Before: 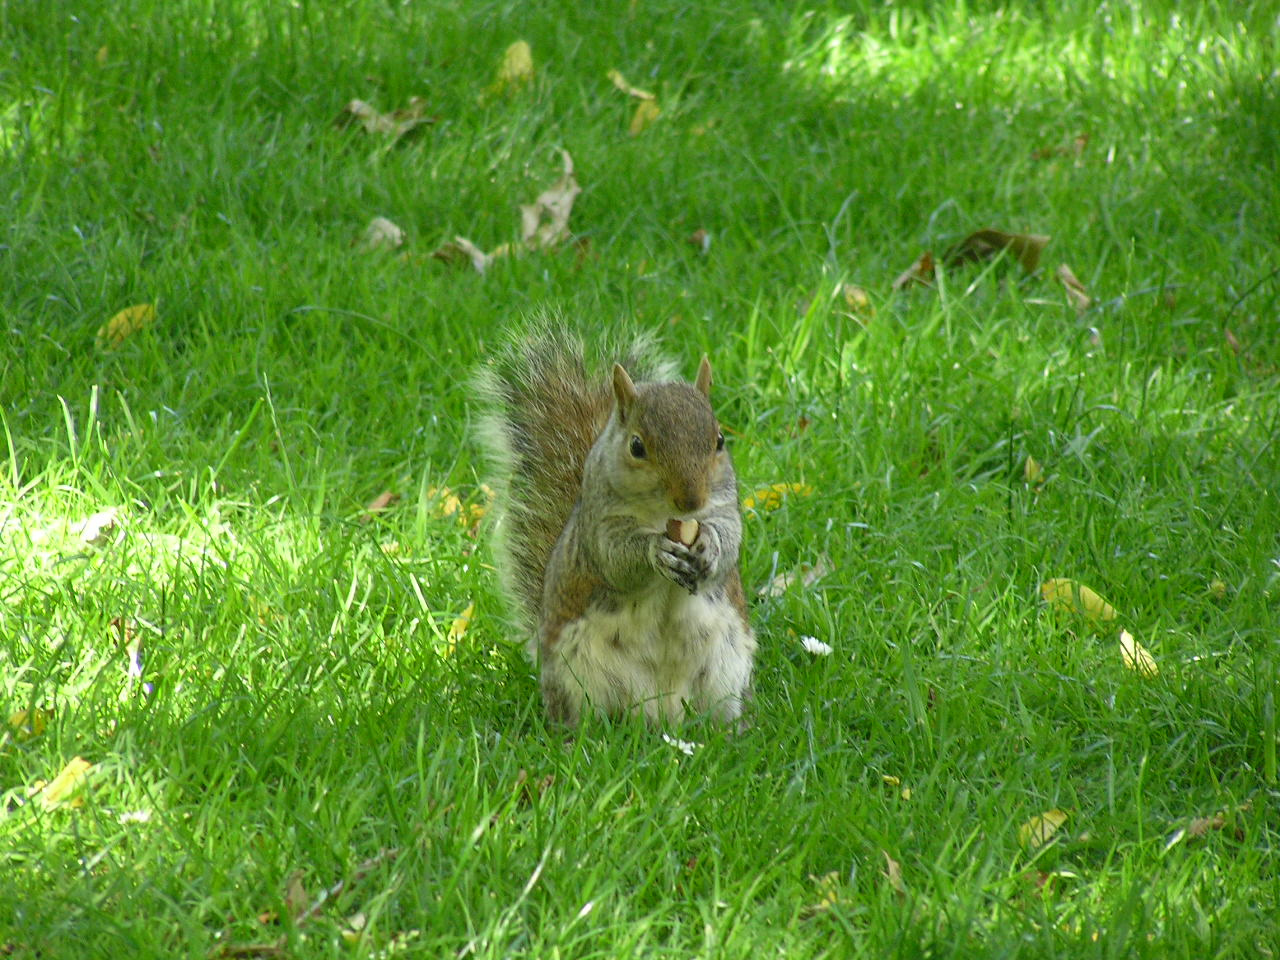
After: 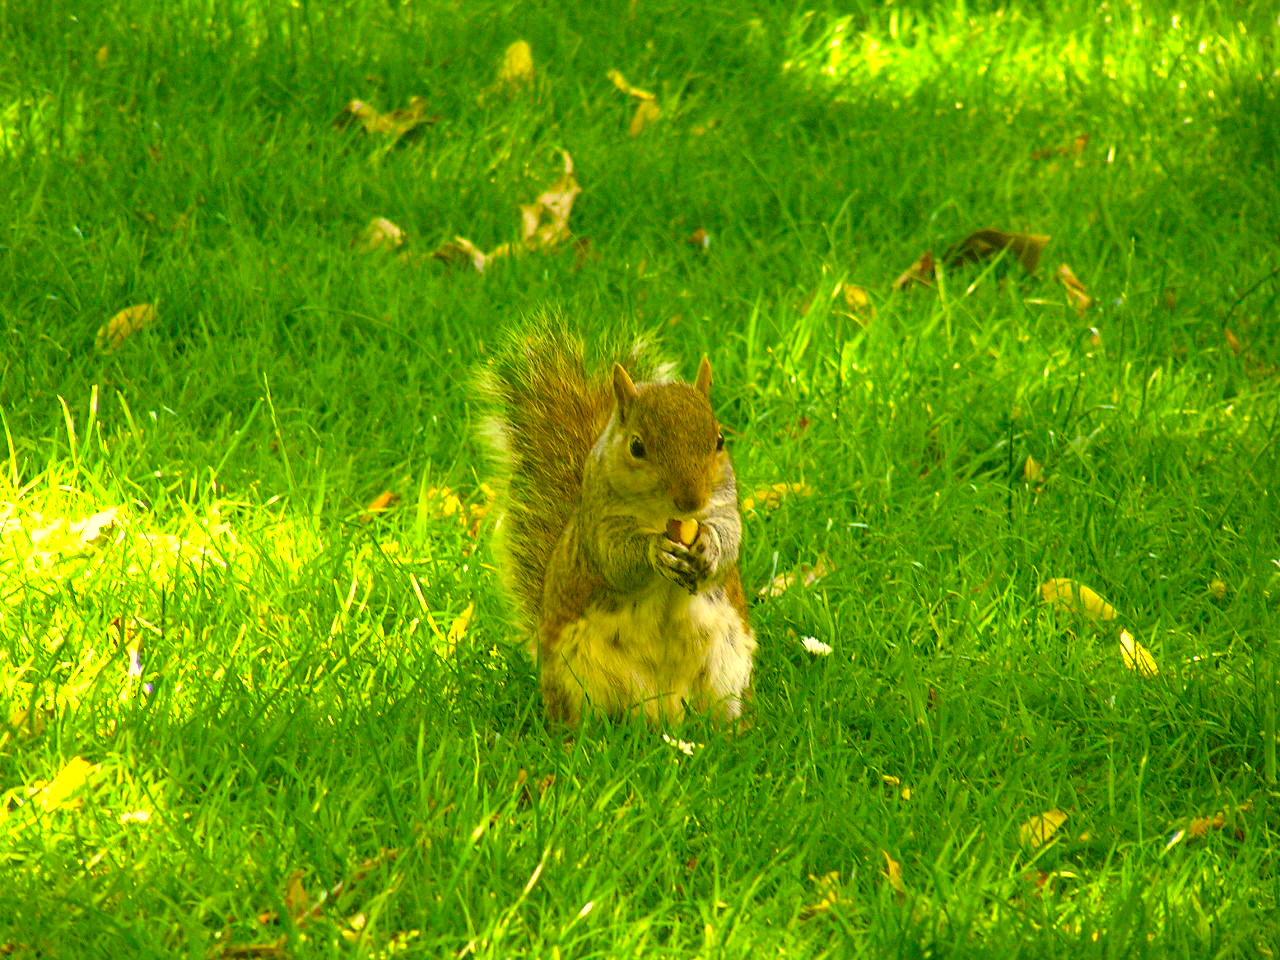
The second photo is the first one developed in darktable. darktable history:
white balance: red 1.123, blue 0.83
color balance rgb: linear chroma grading › shadows 10%, linear chroma grading › highlights 10%, linear chroma grading › global chroma 15%, linear chroma grading › mid-tones 15%, perceptual saturation grading › global saturation 40%, perceptual saturation grading › highlights -25%, perceptual saturation grading › mid-tones 35%, perceptual saturation grading › shadows 35%, perceptual brilliance grading › global brilliance 11.29%, global vibrance 11.29%
tone equalizer: -8 EV -0.55 EV
